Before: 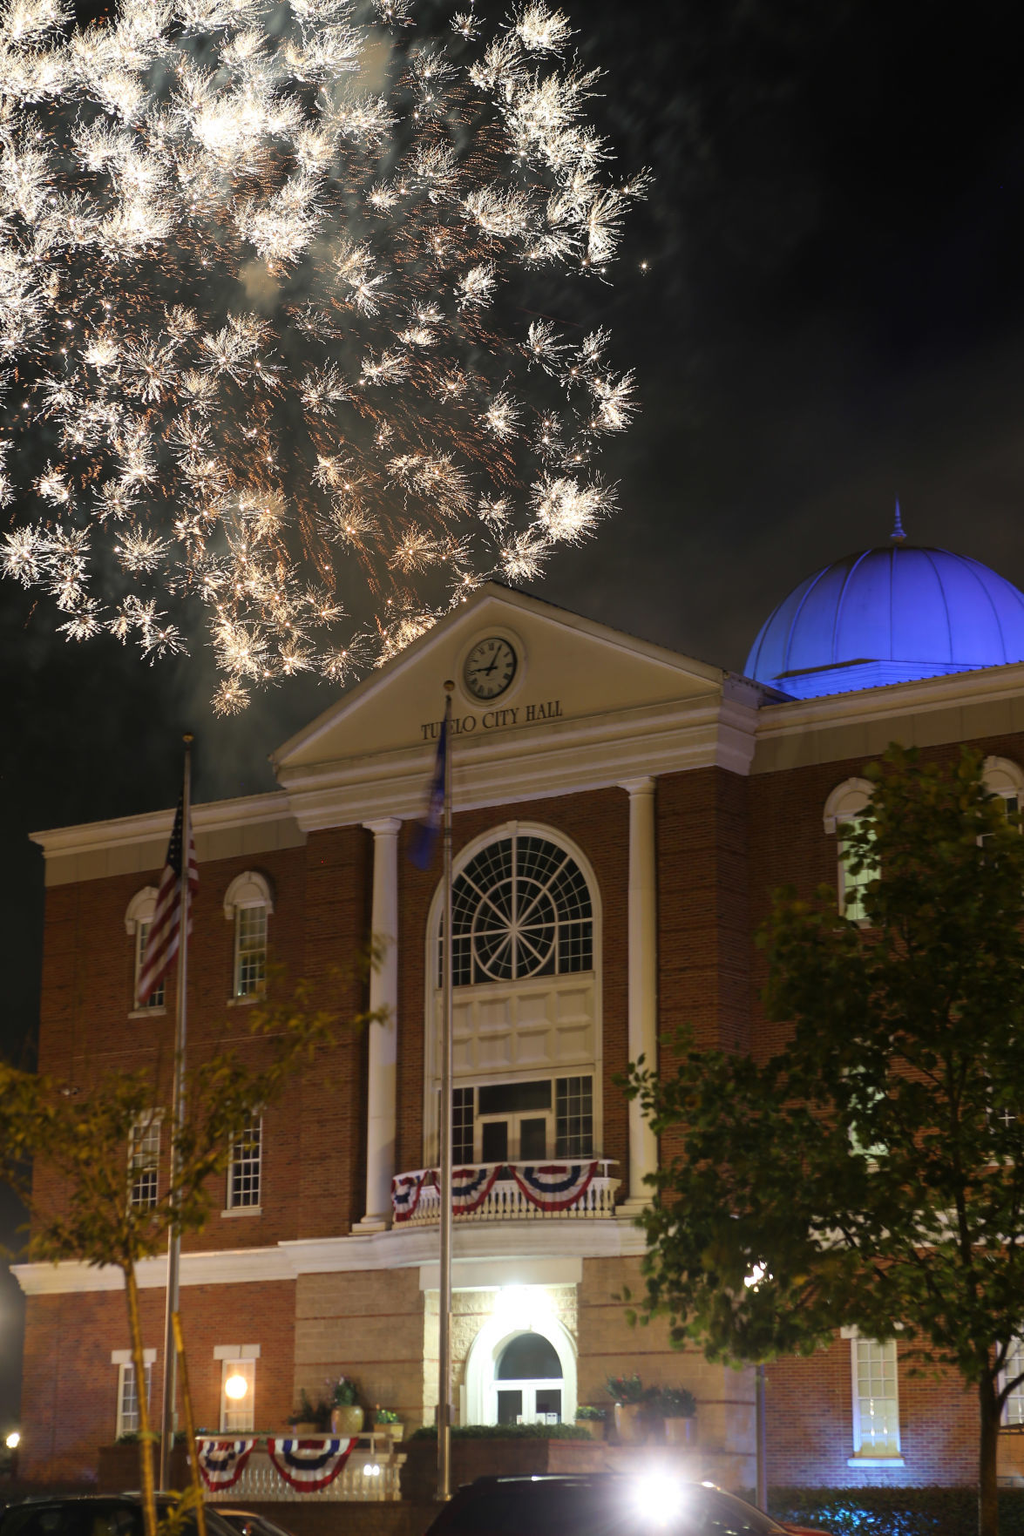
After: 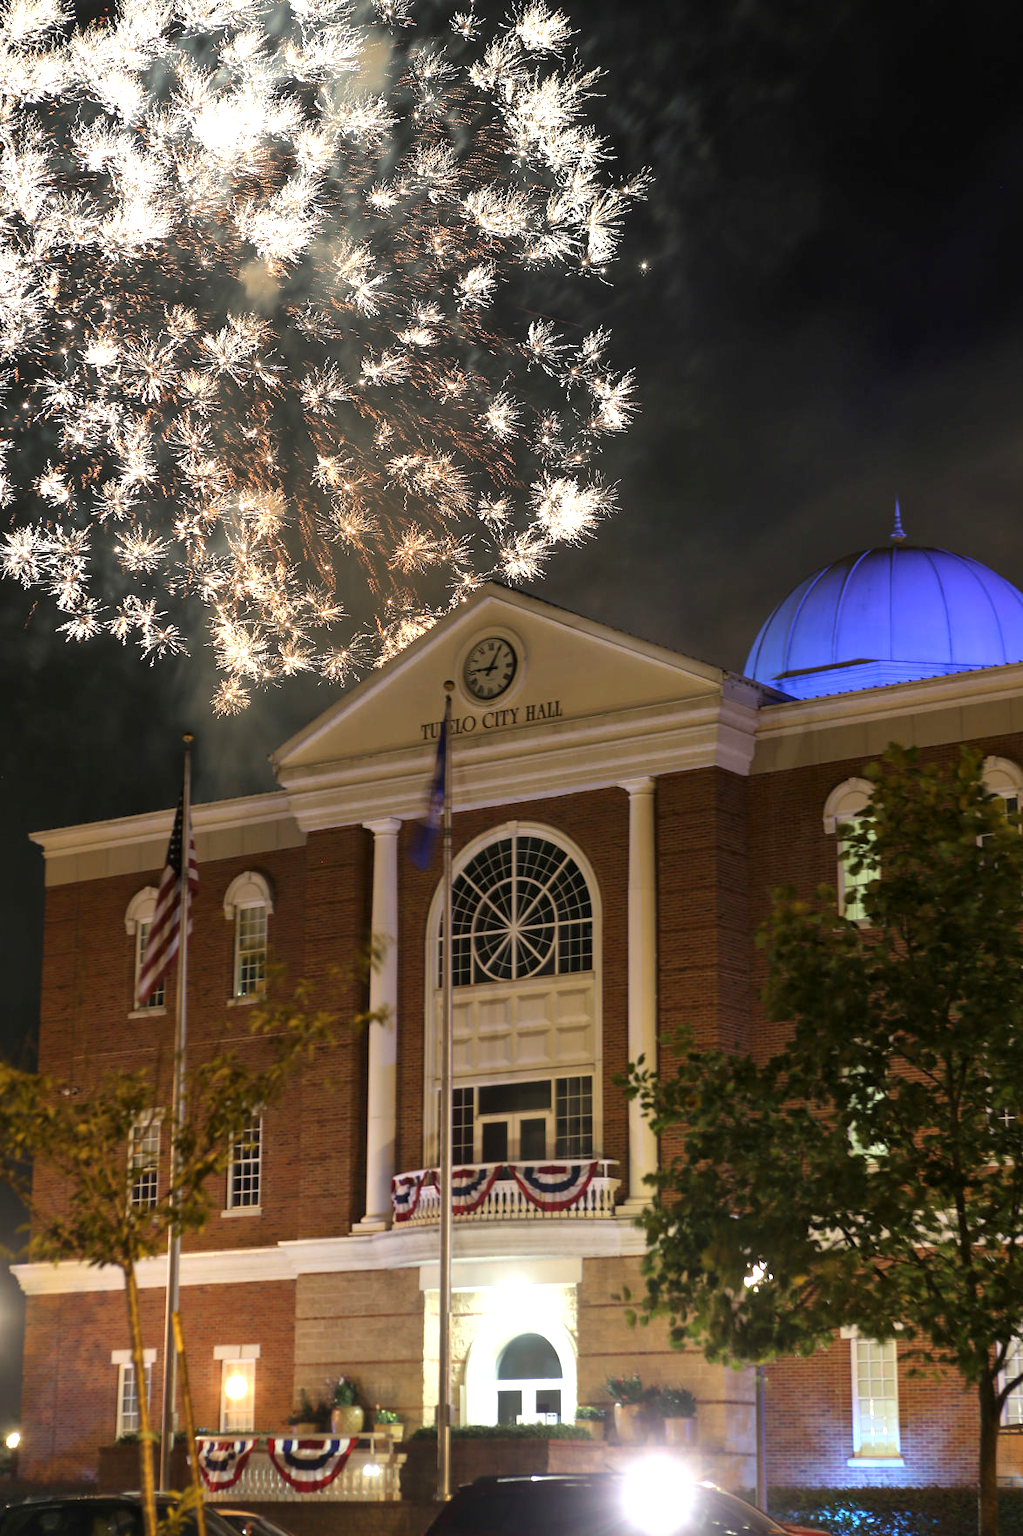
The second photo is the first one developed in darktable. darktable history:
local contrast: mode bilateral grid, contrast 20, coarseness 49, detail 128%, midtone range 0.2
exposure: exposure 0.6 EV, compensate highlight preservation false
